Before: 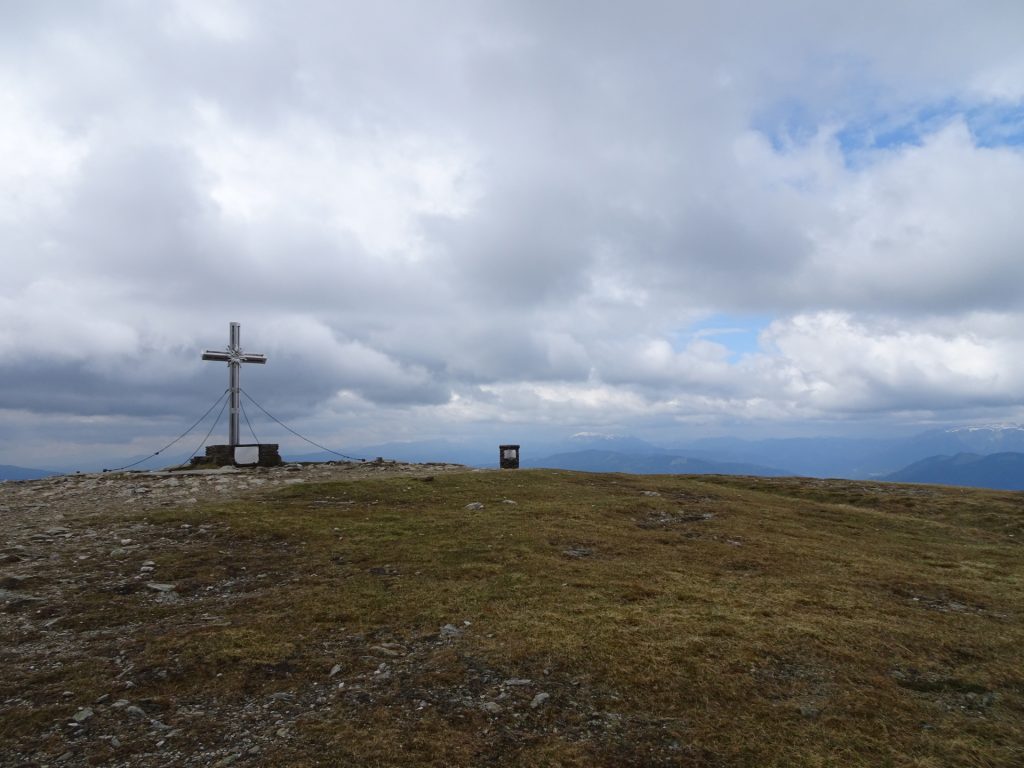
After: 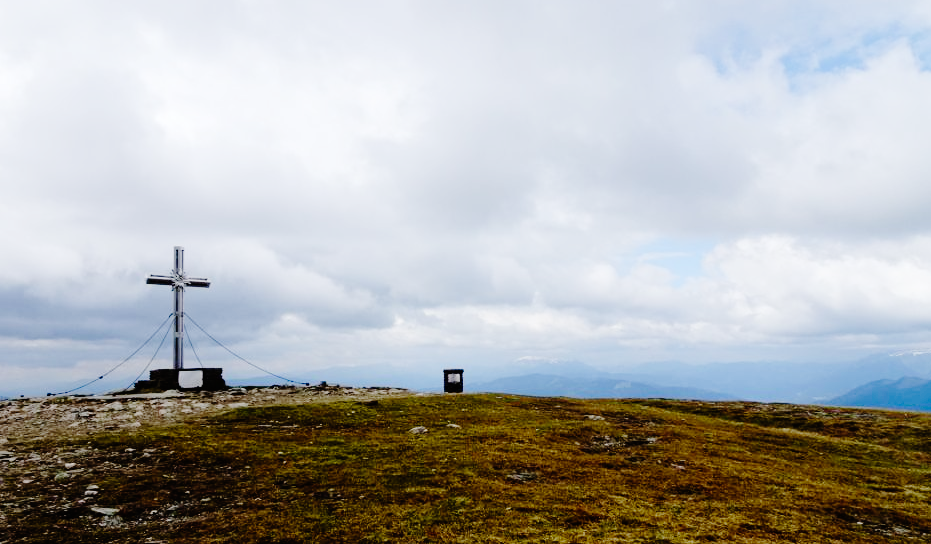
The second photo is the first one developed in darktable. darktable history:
crop: left 5.499%, top 9.962%, right 3.496%, bottom 19.083%
base curve: curves: ch0 [(0, 0) (0.036, 0.01) (0.123, 0.254) (0.258, 0.504) (0.507, 0.748) (1, 1)], preserve colors none
